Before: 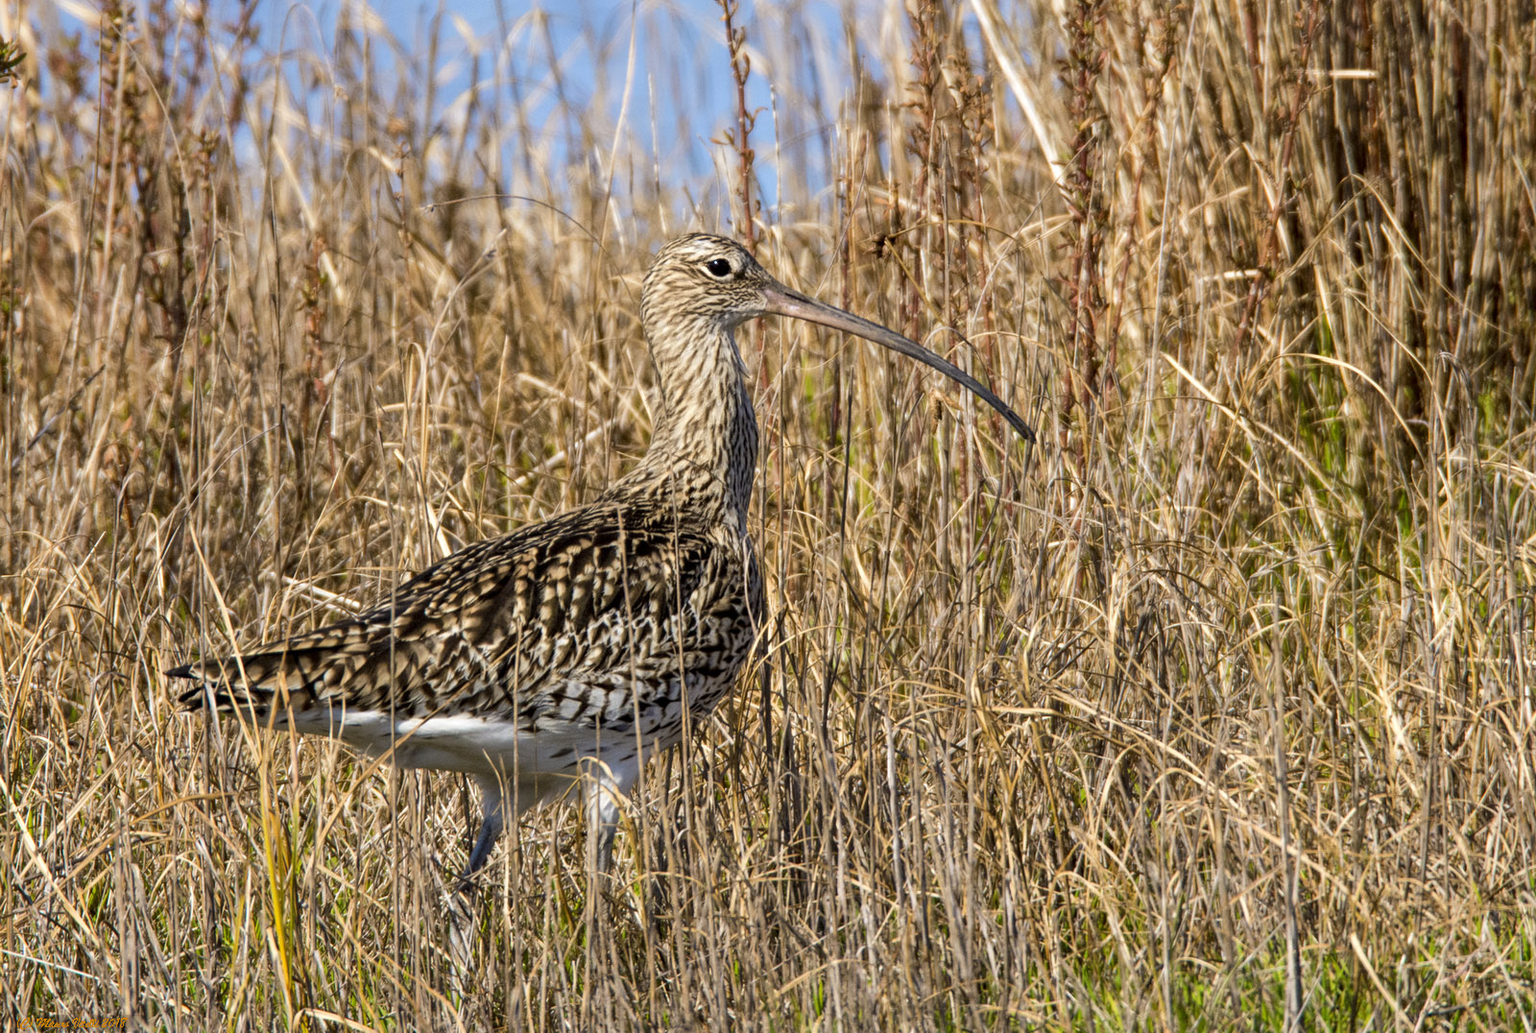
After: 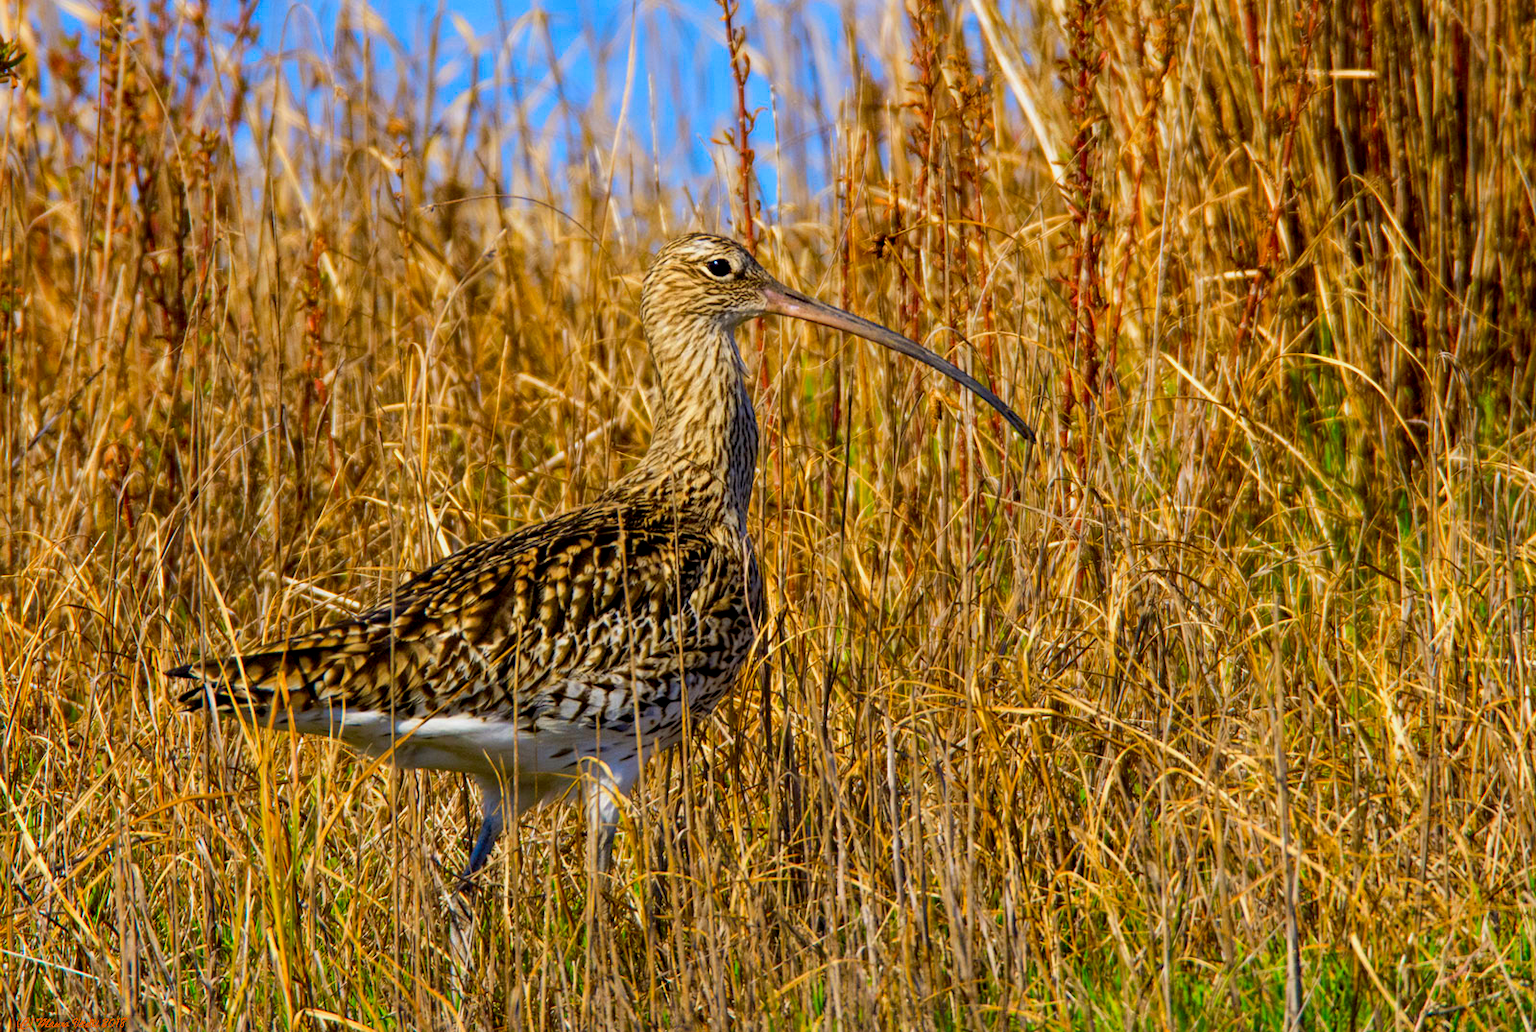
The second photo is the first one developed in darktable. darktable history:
exposure: black level correction 0.006, exposure -0.227 EV, compensate highlight preservation false
color correction: highlights b* 0.034, saturation 2.2
